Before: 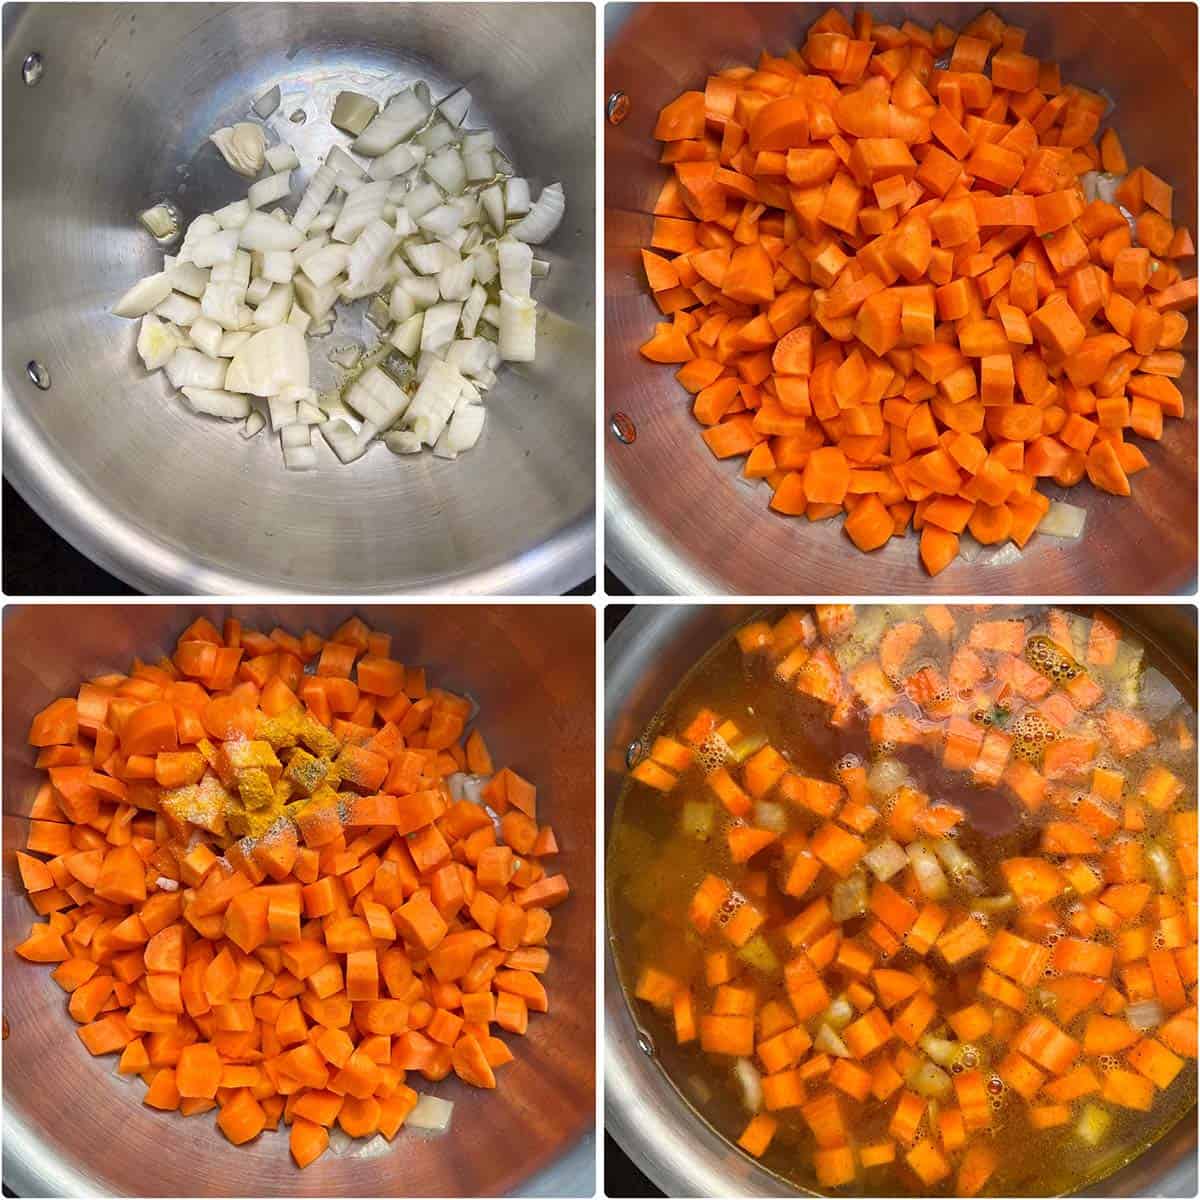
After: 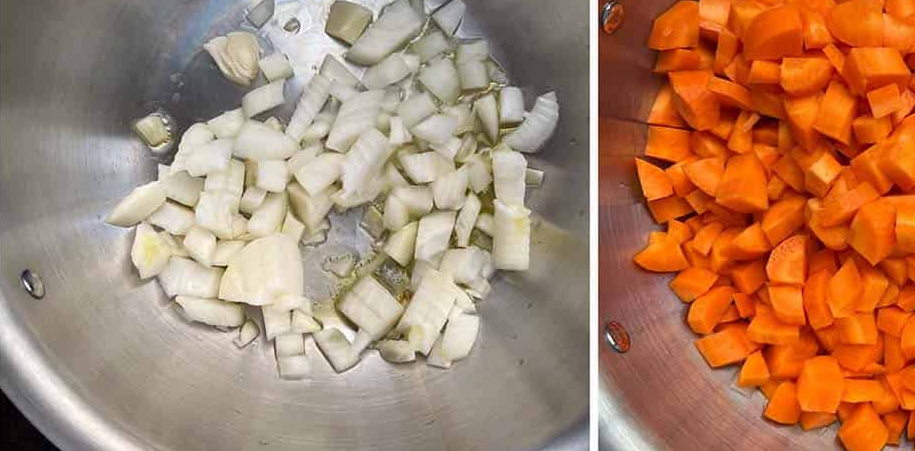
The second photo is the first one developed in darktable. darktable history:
crop: left 0.512%, top 7.627%, right 23.197%, bottom 54.768%
